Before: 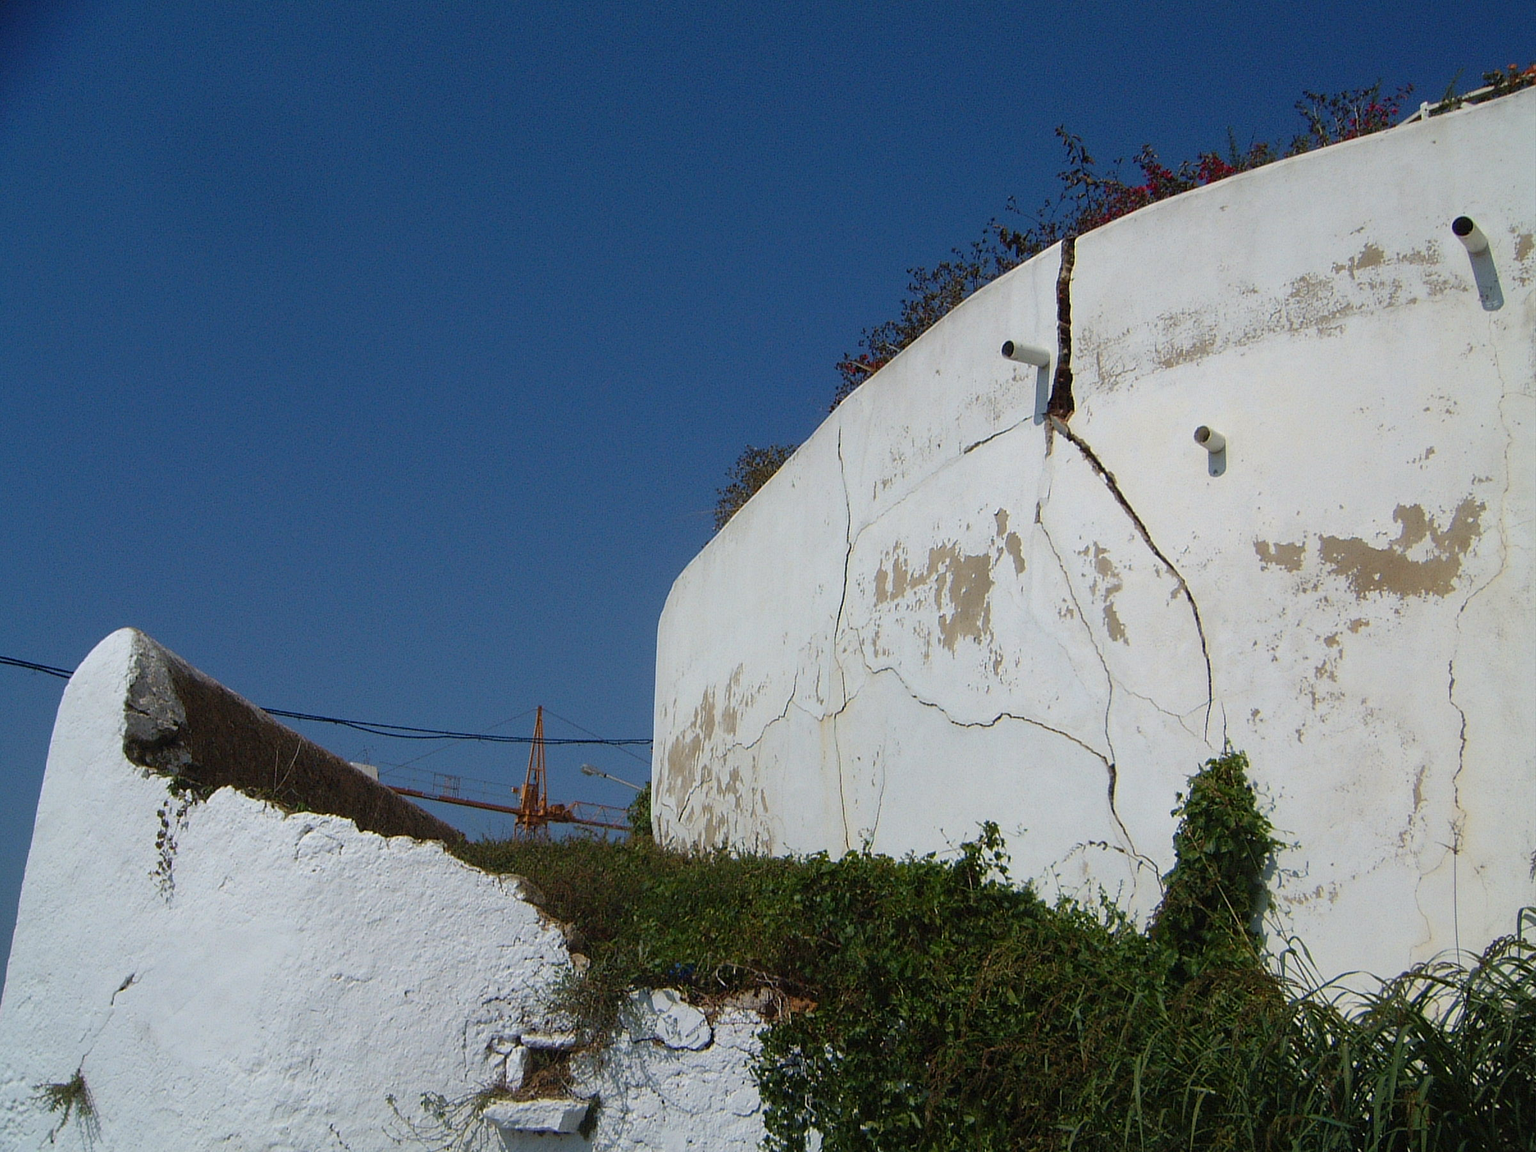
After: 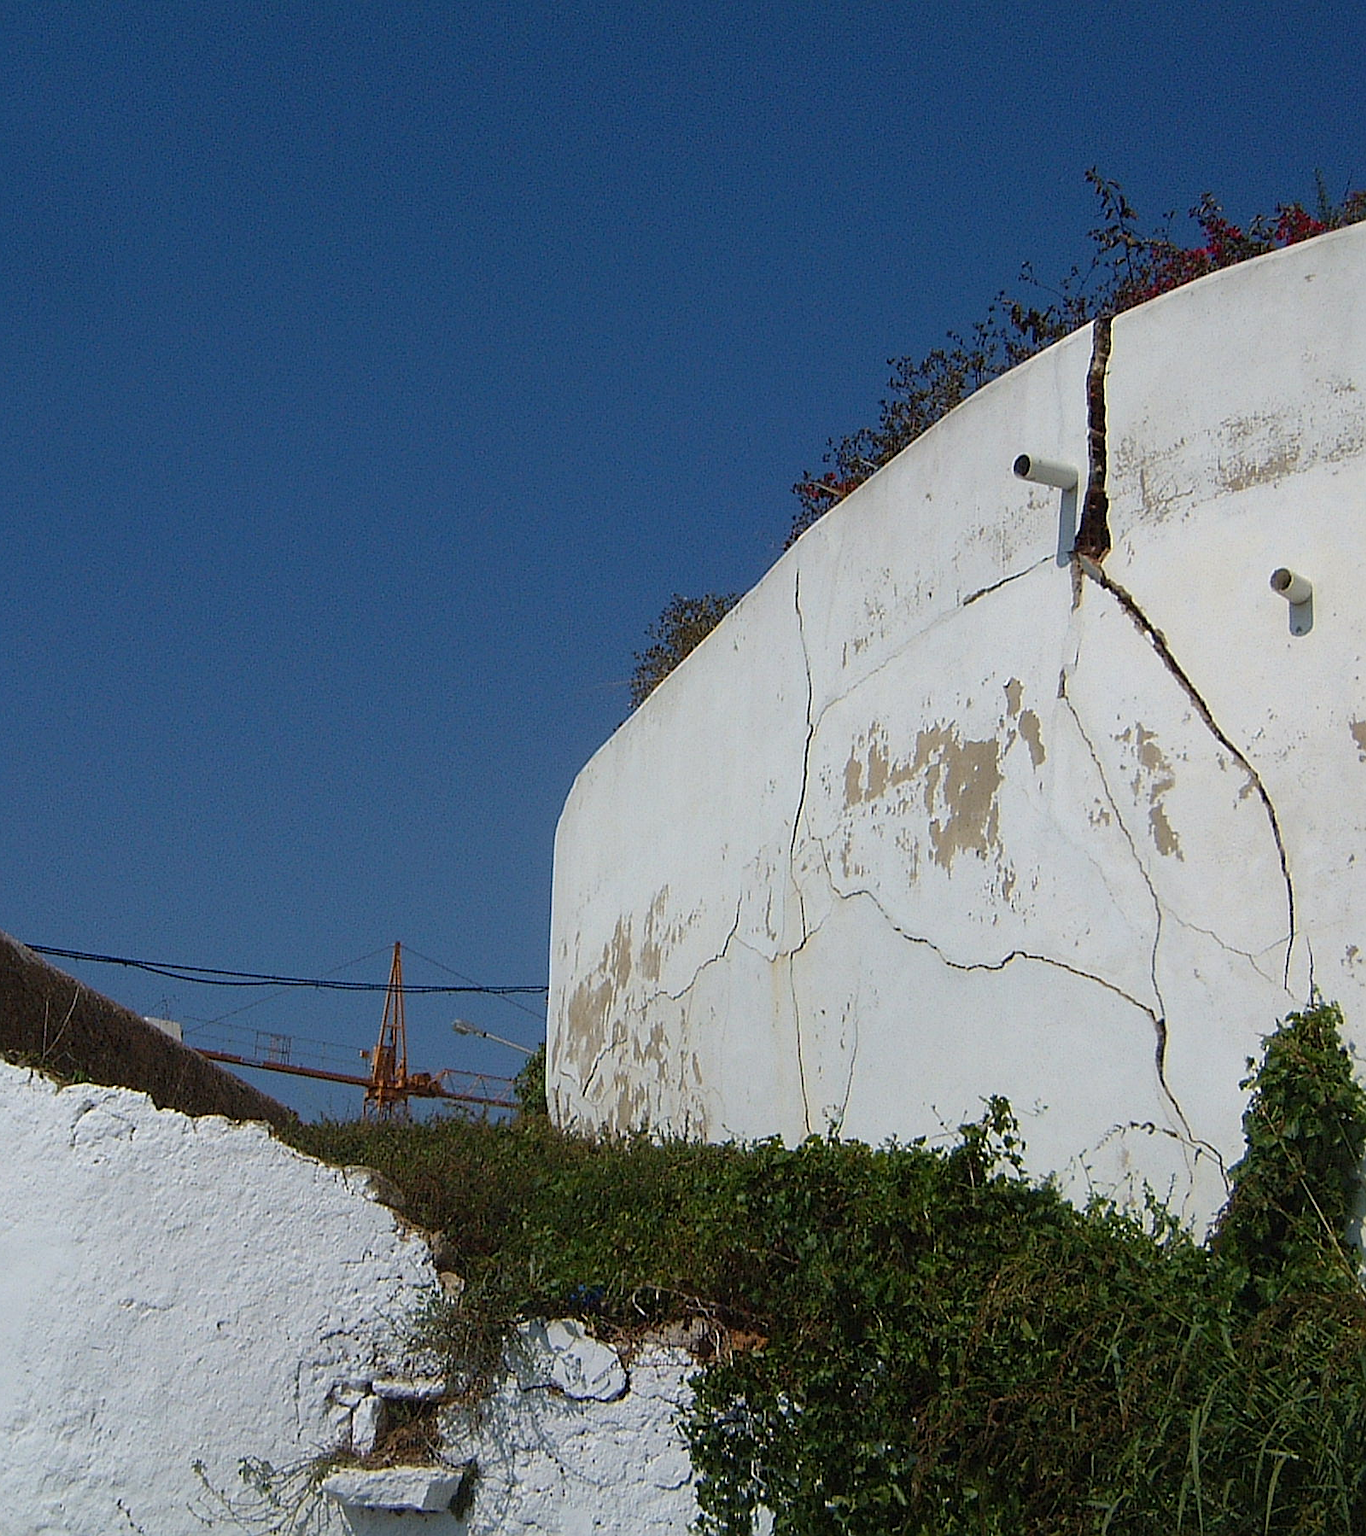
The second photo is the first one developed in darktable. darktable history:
white balance: red 1, blue 1
sharpen: on, module defaults
crop and rotate: left 15.754%, right 17.579%
